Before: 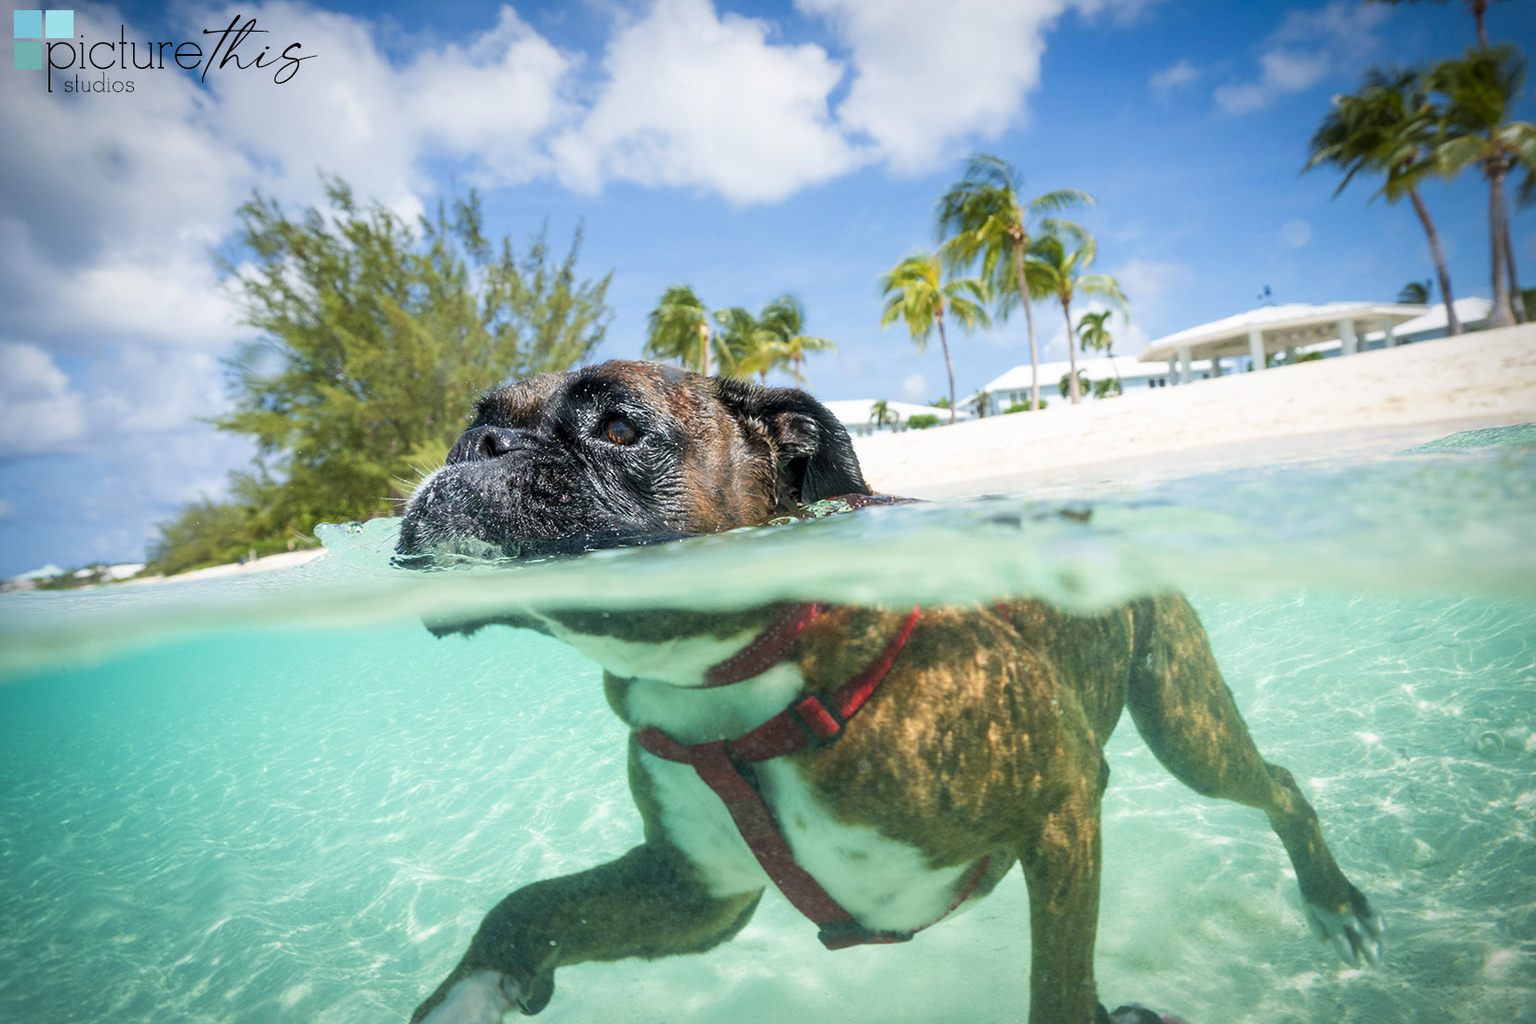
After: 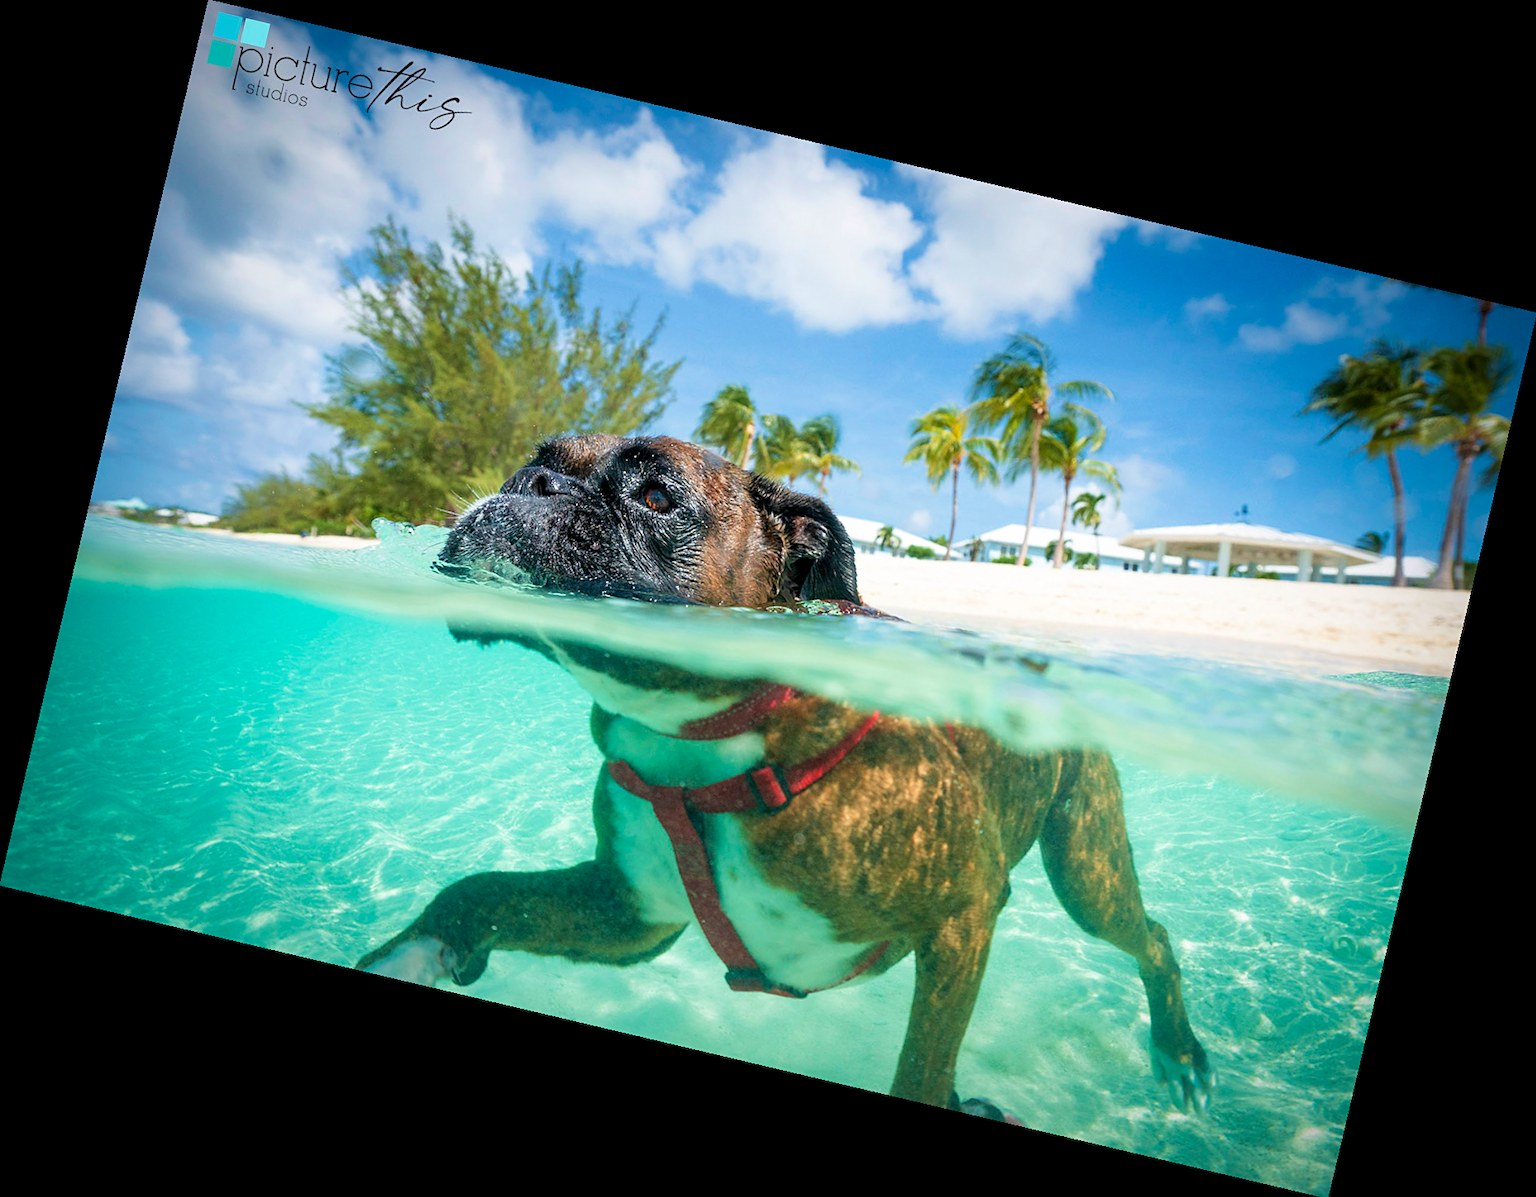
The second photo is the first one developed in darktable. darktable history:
velvia: on, module defaults
sharpen: amount 0.2
tone equalizer: -8 EV -1.84 EV, -7 EV -1.16 EV, -6 EV -1.62 EV, smoothing diameter 25%, edges refinement/feathering 10, preserve details guided filter
rotate and perspective: rotation 13.27°, automatic cropping off
